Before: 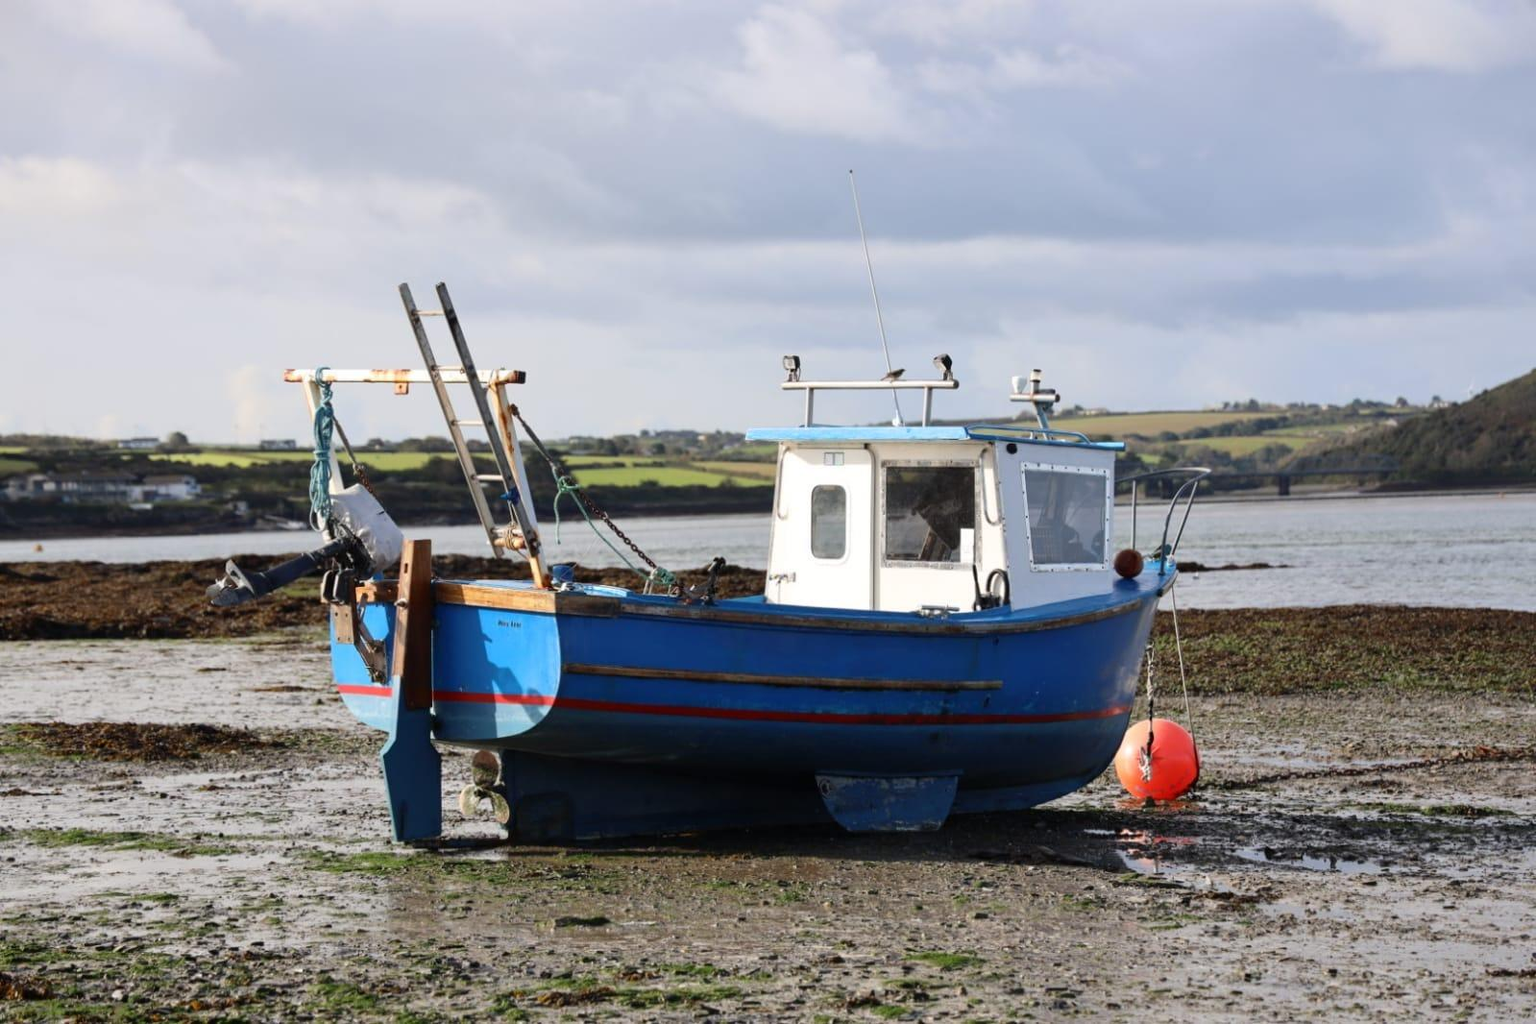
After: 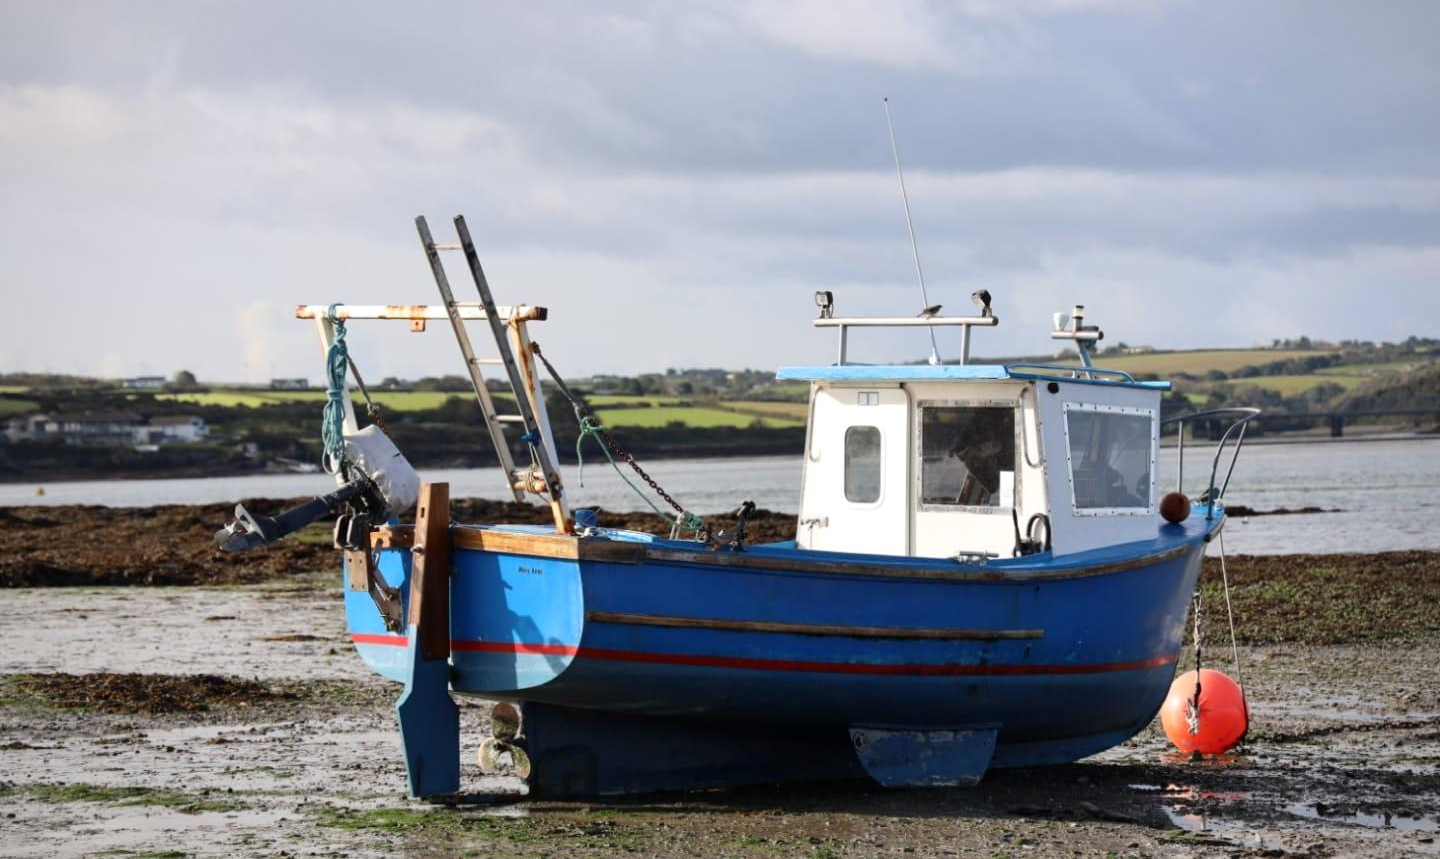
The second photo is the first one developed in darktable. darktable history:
crop: top 7.45%, right 9.903%, bottom 11.914%
vignetting: fall-off radius 93.15%, unbound false
local contrast: mode bilateral grid, contrast 100, coarseness 100, detail 108%, midtone range 0.2
